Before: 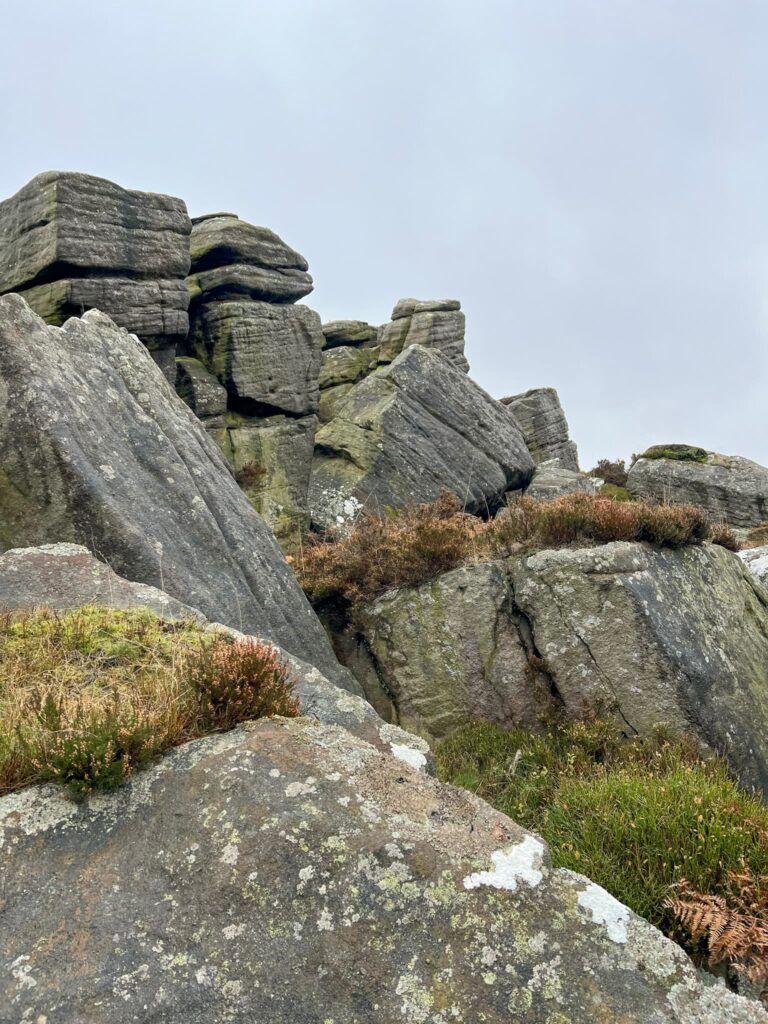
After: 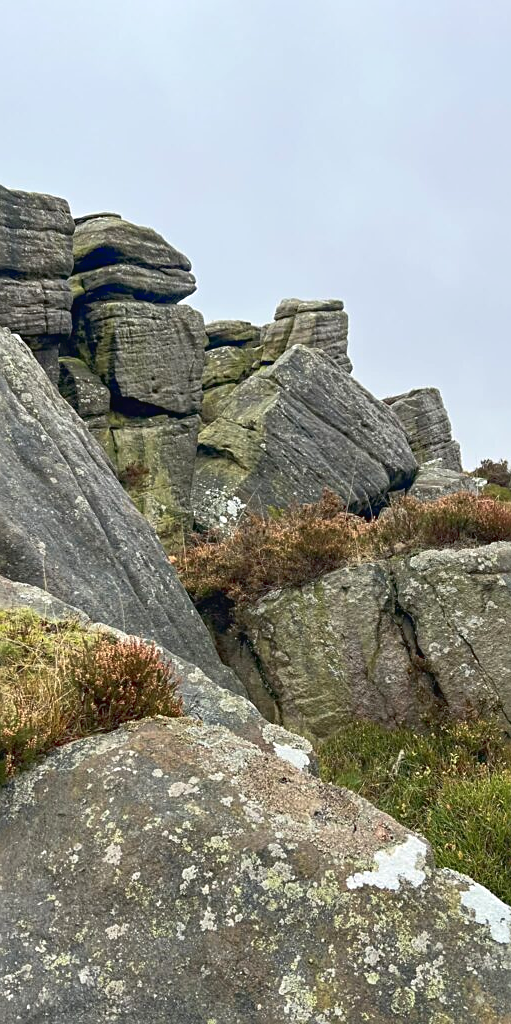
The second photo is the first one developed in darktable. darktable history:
velvia: strength 9.18%
sharpen: on, module defaults
crop and rotate: left 15.358%, right 18.002%
tone curve: curves: ch0 [(0, 0.024) (0.119, 0.146) (0.474, 0.464) (0.718, 0.721) (0.817, 0.839) (1, 0.998)]; ch1 [(0, 0) (0.377, 0.416) (0.439, 0.451) (0.477, 0.477) (0.501, 0.497) (0.538, 0.544) (0.58, 0.602) (0.664, 0.676) (0.783, 0.804) (1, 1)]; ch2 [(0, 0) (0.38, 0.405) (0.463, 0.456) (0.498, 0.497) (0.524, 0.535) (0.578, 0.576) (0.648, 0.665) (1, 1)], color space Lab, linked channels, preserve colors none
